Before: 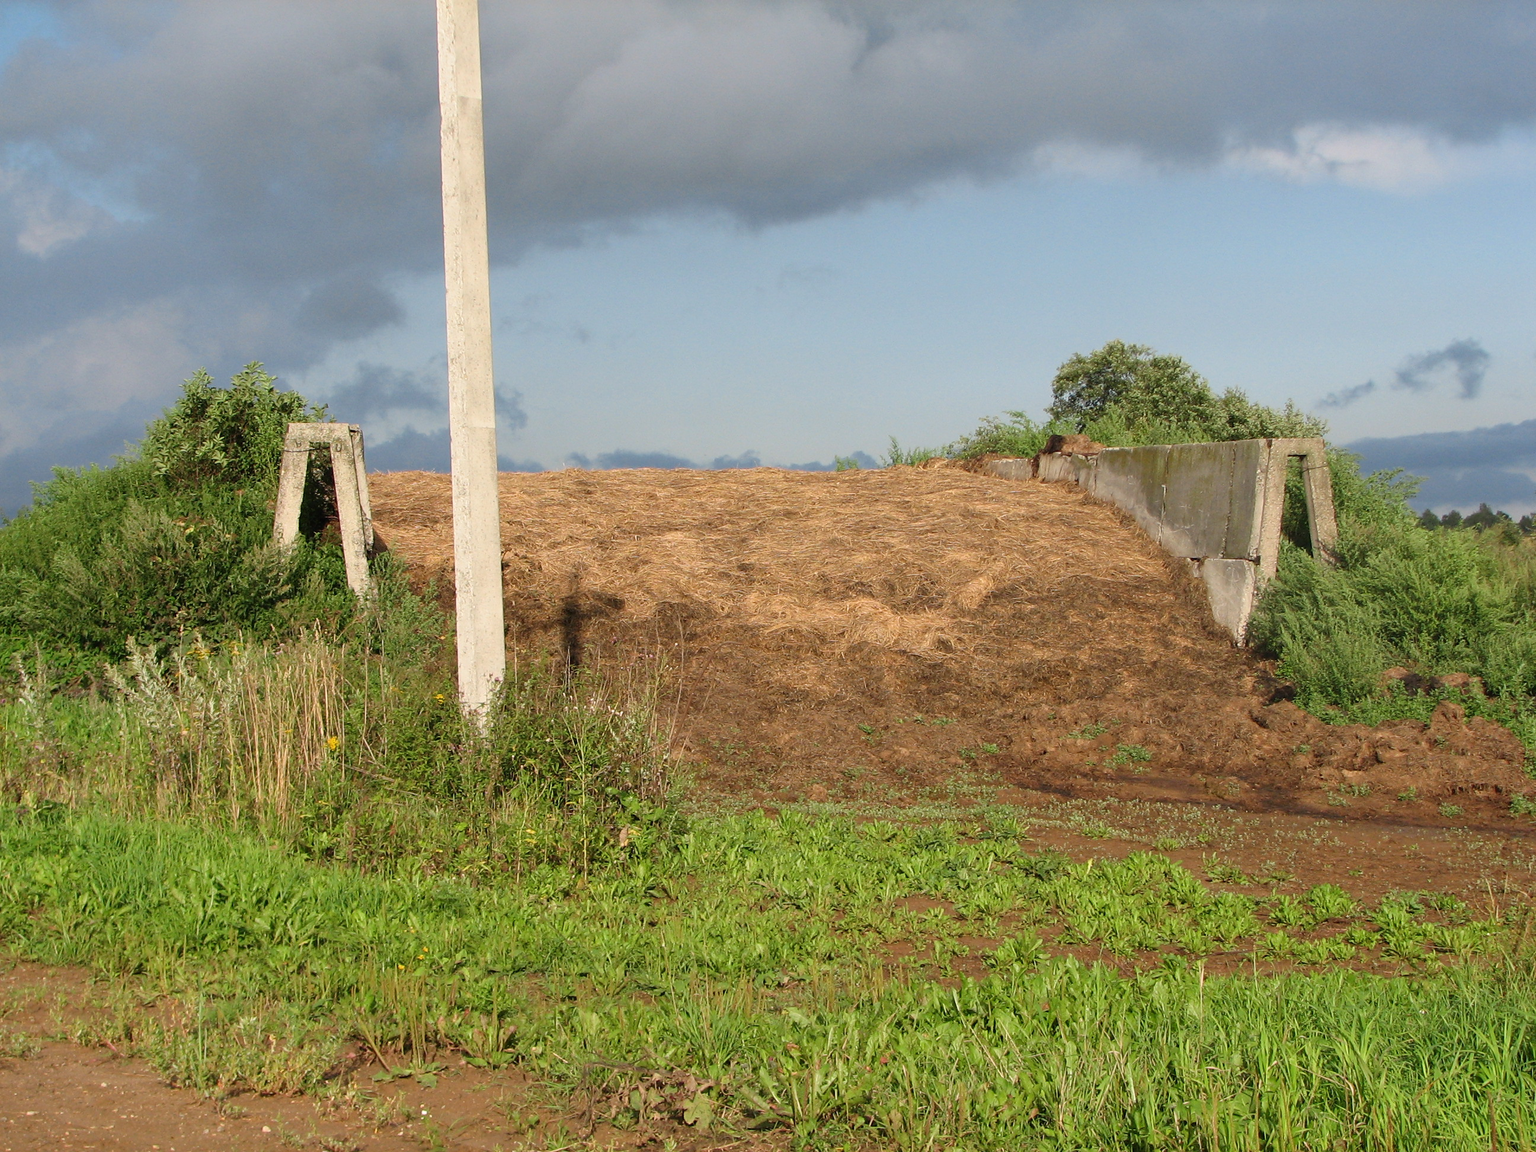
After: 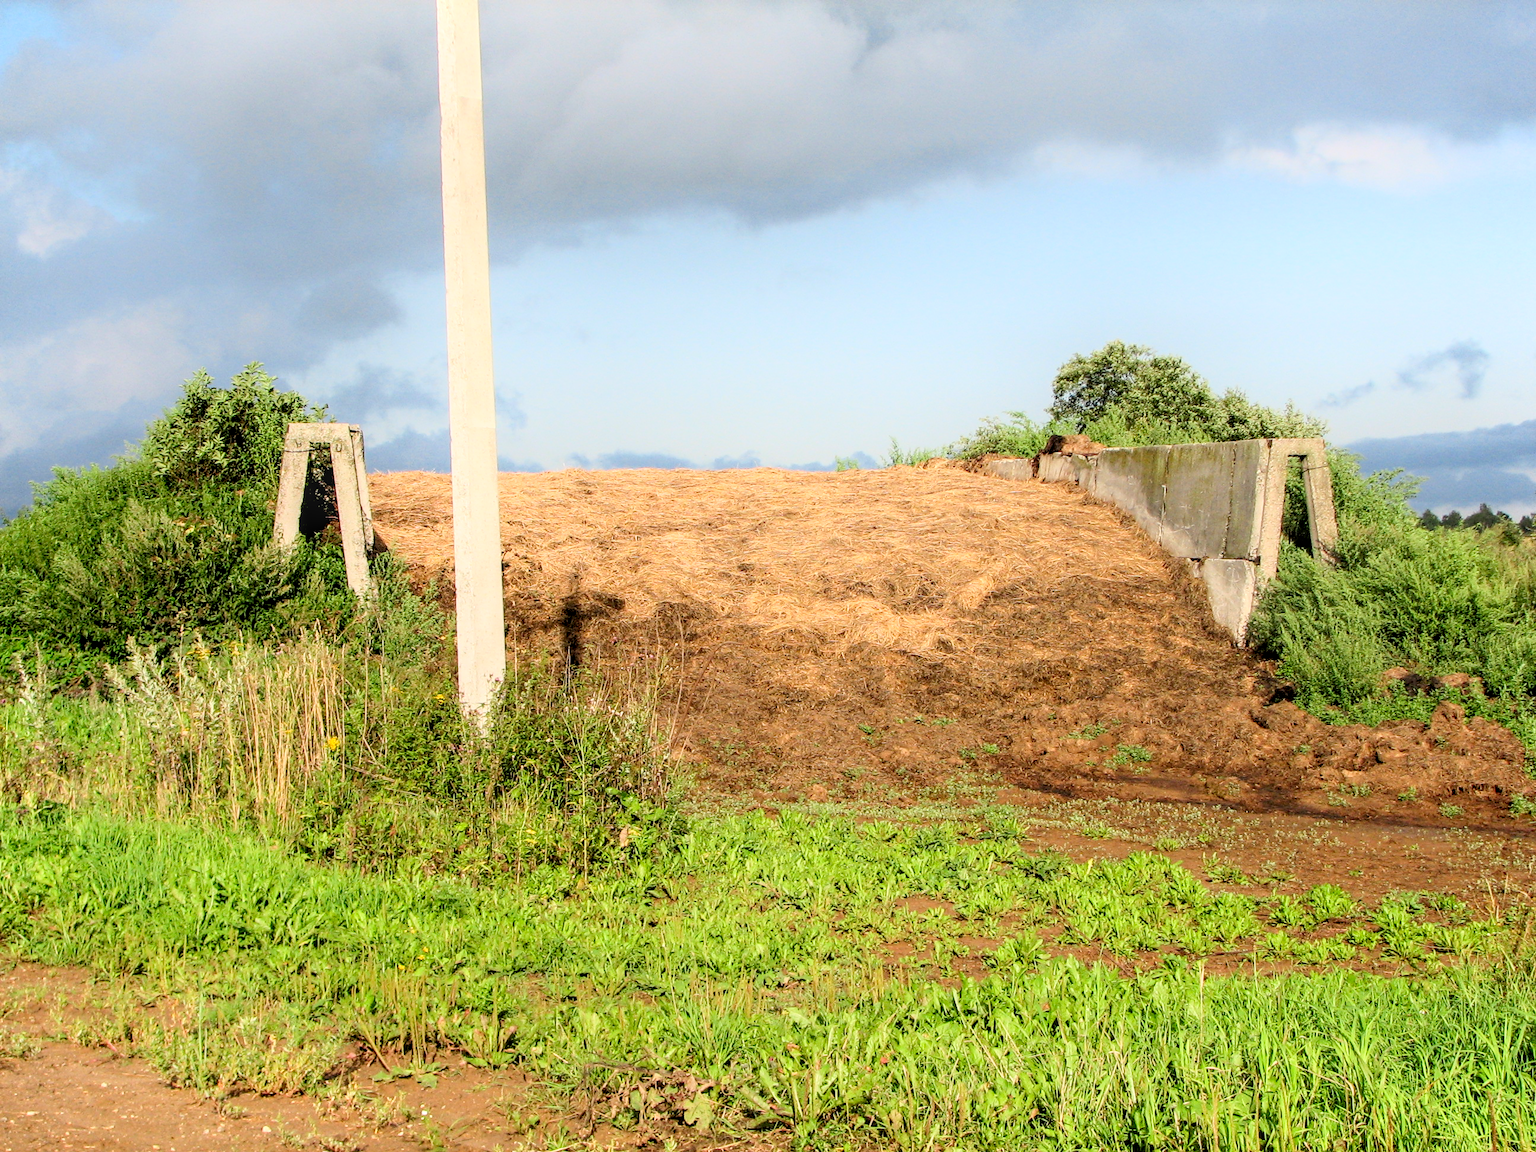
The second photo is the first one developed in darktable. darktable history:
local contrast: detail 130%
contrast brightness saturation: contrast 0.23, brightness 0.1, saturation 0.29
rgb levels: preserve colors sum RGB, levels [[0.038, 0.433, 0.934], [0, 0.5, 1], [0, 0.5, 1]]
shadows and highlights: shadows -62.32, white point adjustment -5.22, highlights 61.59
